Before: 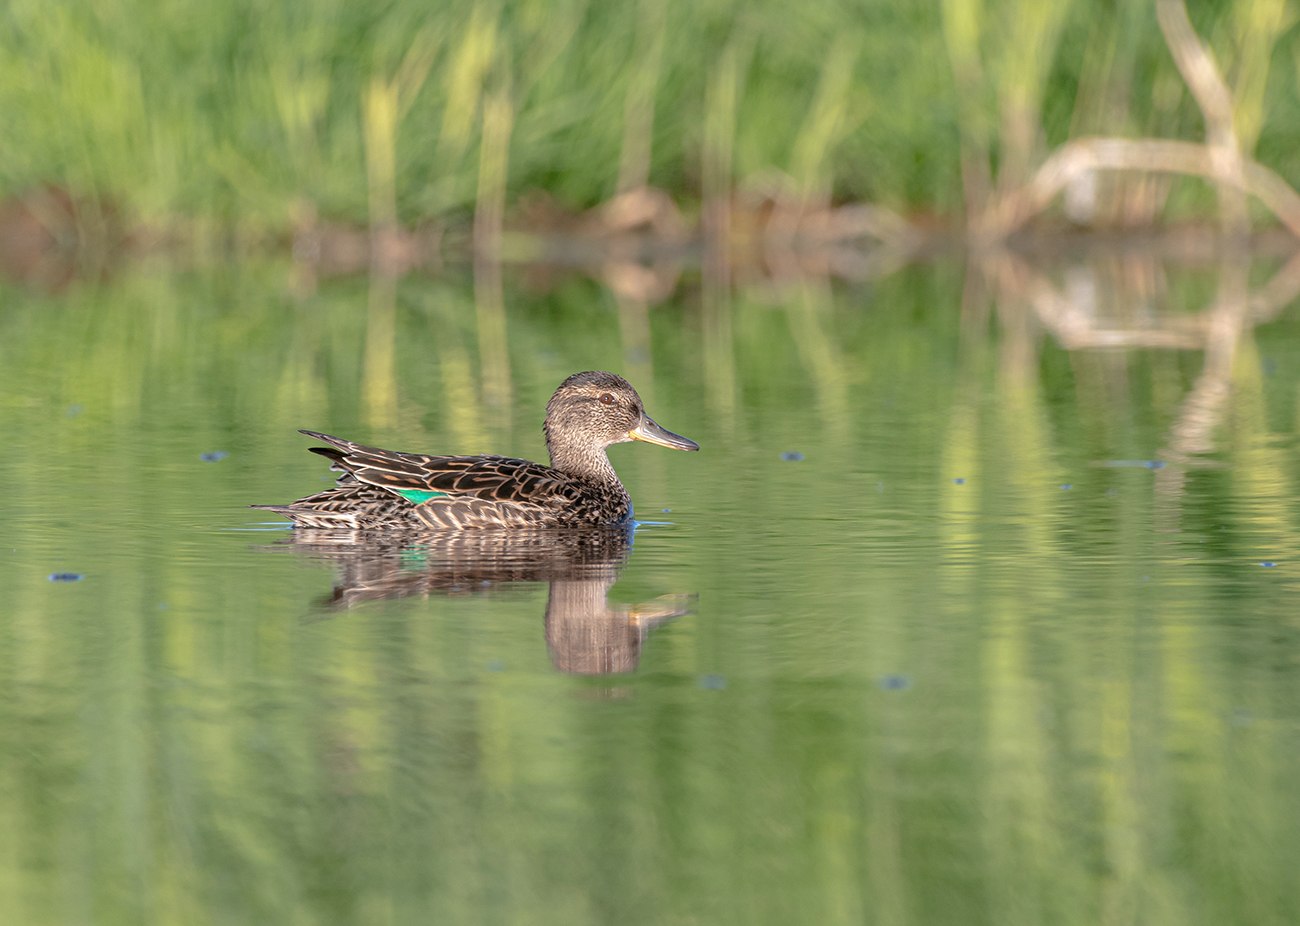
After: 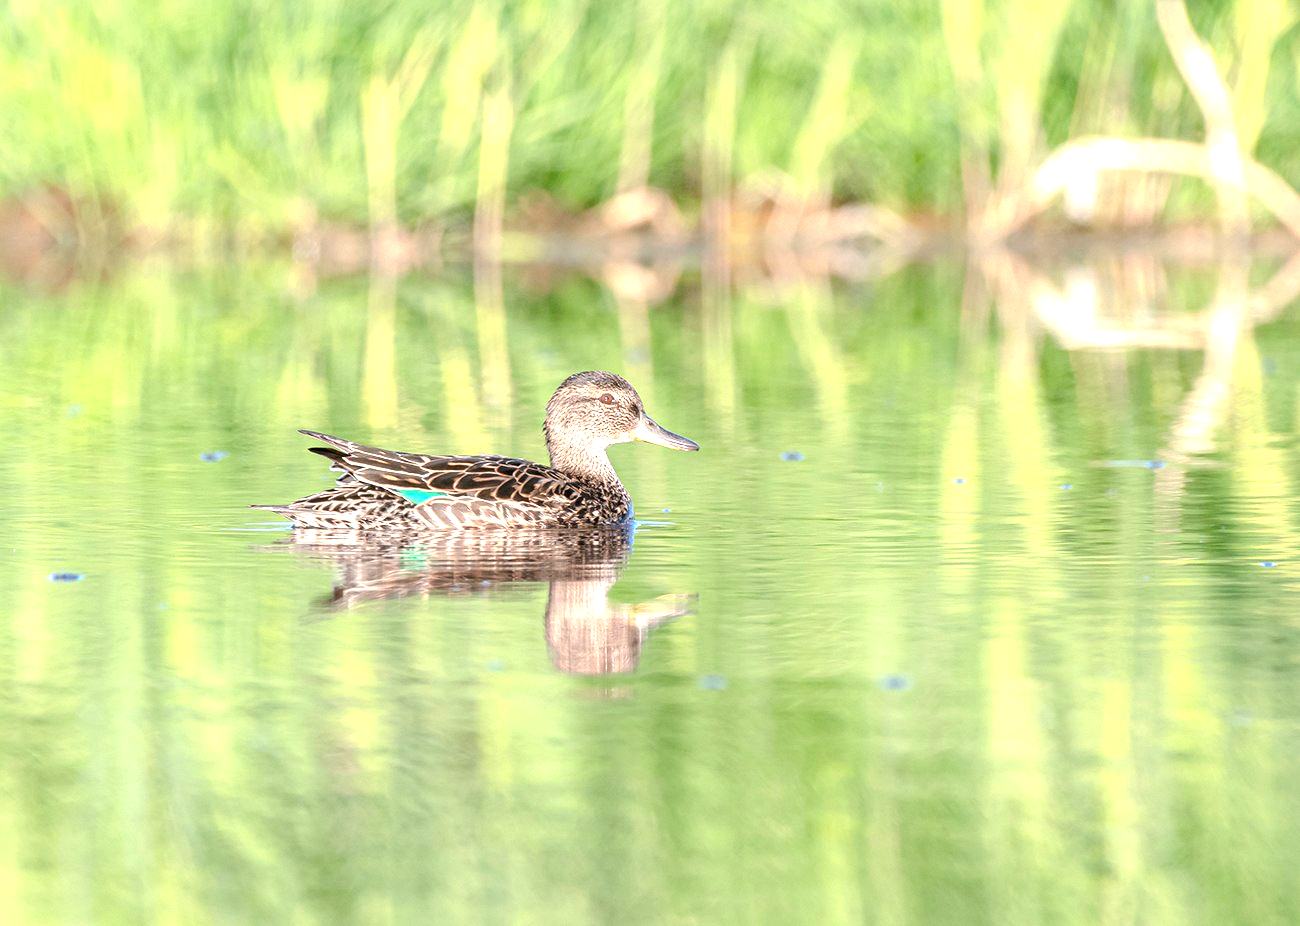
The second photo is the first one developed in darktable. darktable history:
exposure: black level correction 0, exposure 1.439 EV, compensate highlight preservation false
